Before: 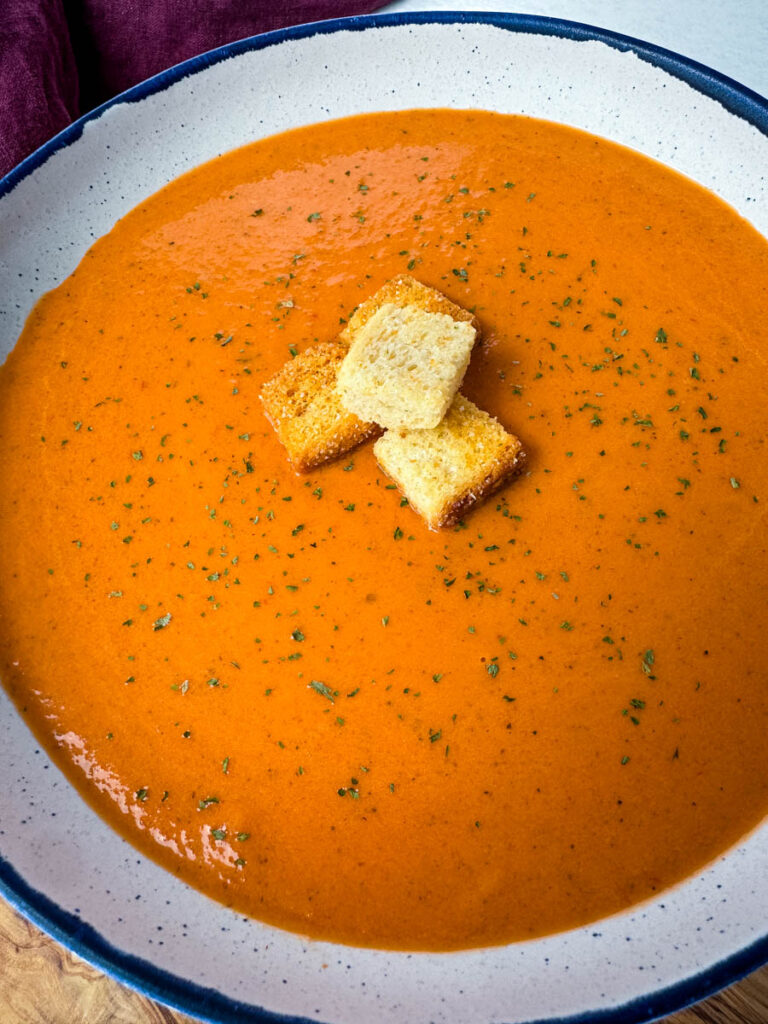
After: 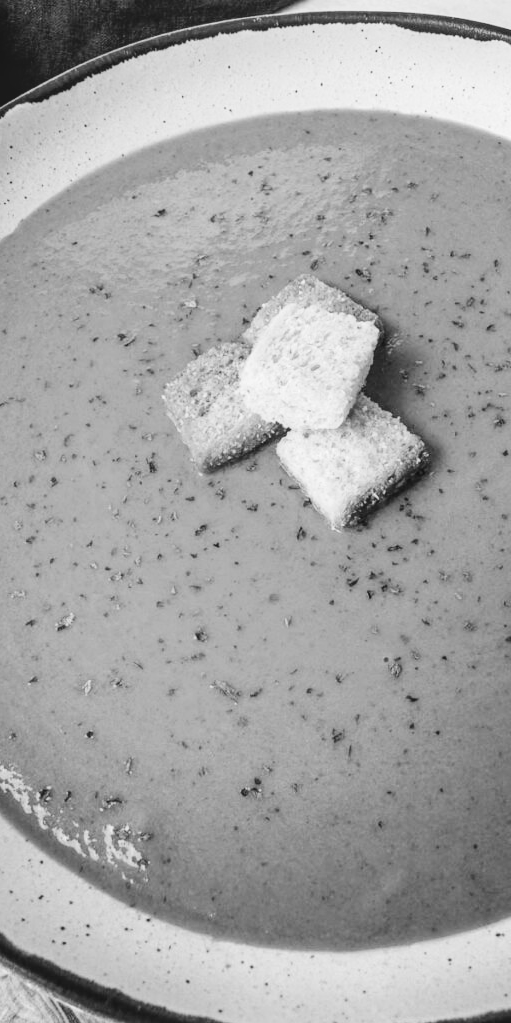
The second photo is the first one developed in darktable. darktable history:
exposure: black level correction 0.001, exposure 0.14 EV, compensate highlight preservation false
crop and rotate: left 12.648%, right 20.685%
base curve: curves: ch0 [(0, 0) (0.036, 0.025) (0.121, 0.166) (0.206, 0.329) (0.605, 0.79) (1, 1)], preserve colors none
local contrast: on, module defaults
contrast brightness saturation: contrast -0.1, brightness 0.05, saturation 0.08
white balance: red 0.766, blue 1.537
monochrome: on, module defaults
